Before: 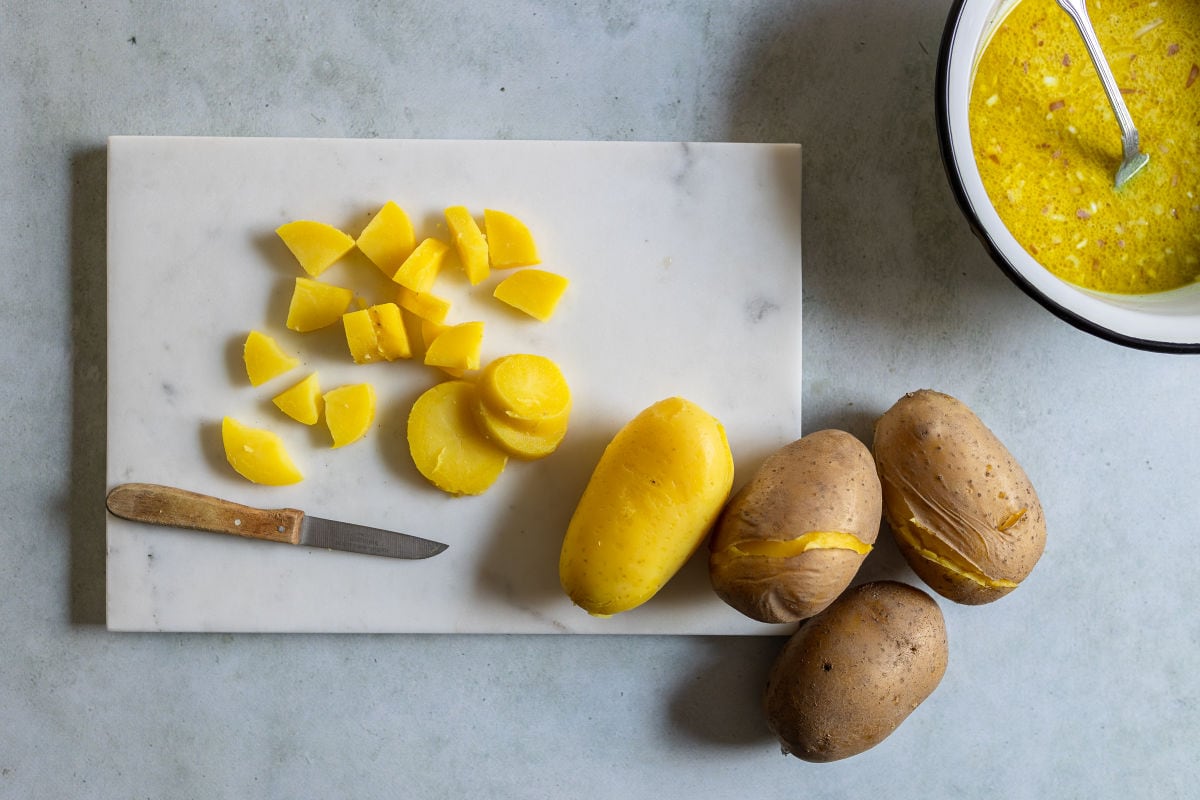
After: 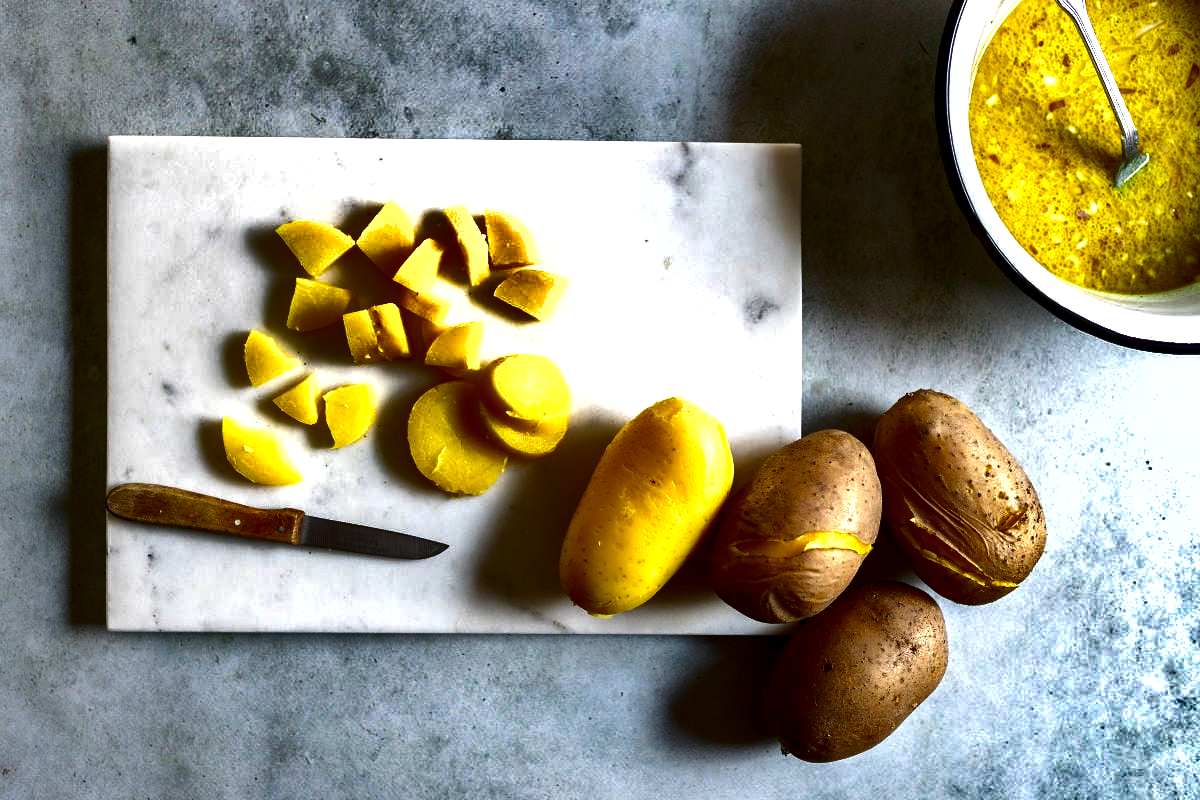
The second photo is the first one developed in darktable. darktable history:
contrast equalizer: y [[0.6 ×6], [0.55 ×6], [0 ×6], [0 ×6], [0 ×6]], mix 0.312
contrast brightness saturation: contrast 0.087, brightness -0.581, saturation 0.168
tone equalizer: -8 EV -0.738 EV, -7 EV -0.73 EV, -6 EV -0.608 EV, -5 EV -0.399 EV, -3 EV 0.402 EV, -2 EV 0.6 EV, -1 EV 0.682 EV, +0 EV 0.744 EV
shadows and highlights: shadows 20.94, highlights -81.5, soften with gaussian
